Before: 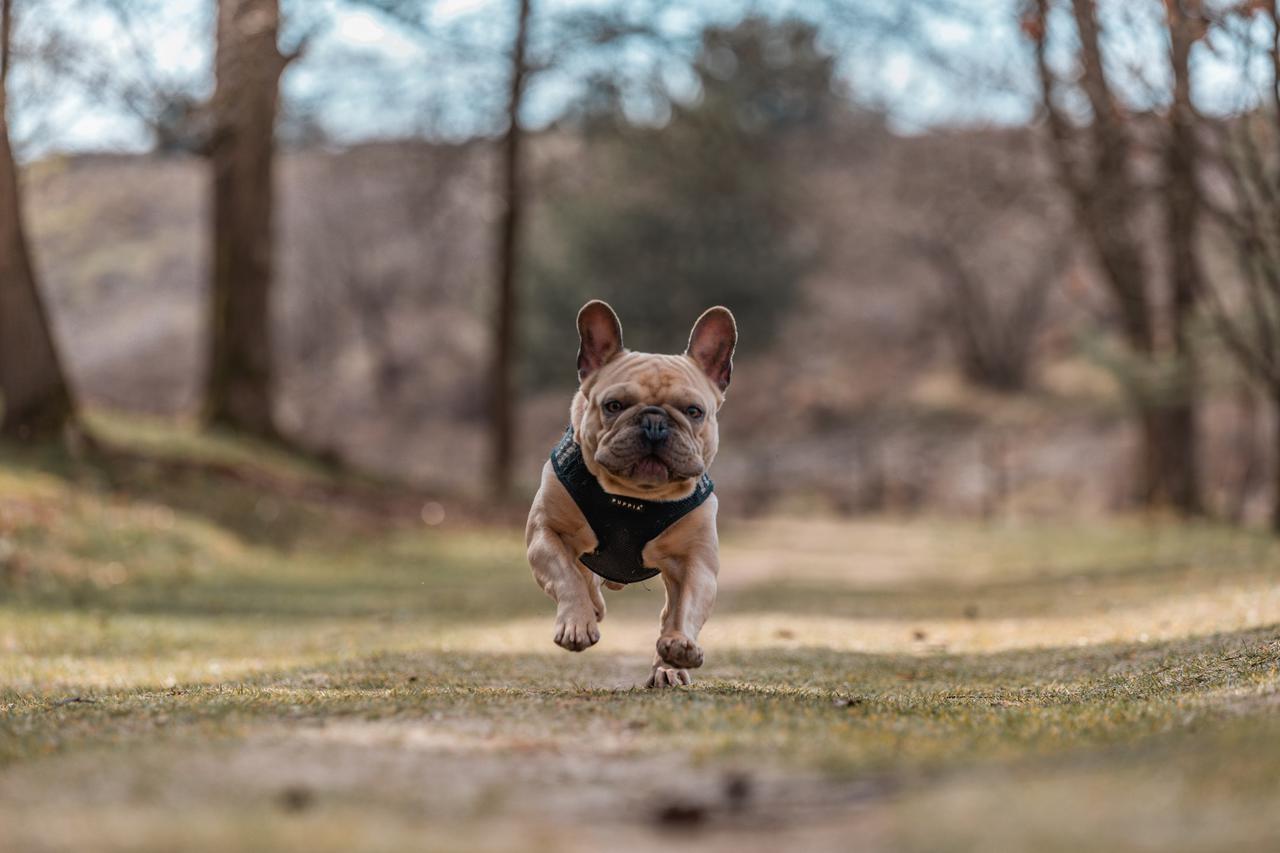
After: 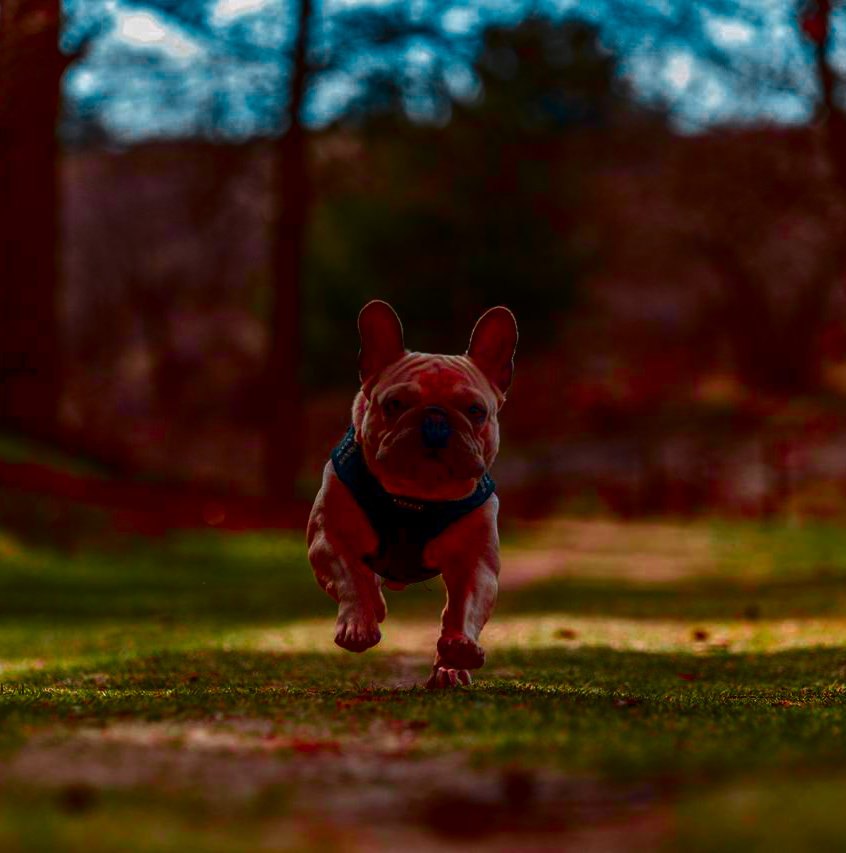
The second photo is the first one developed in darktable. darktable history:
crop: left 17.12%, right 16.762%
tone equalizer: smoothing 1
color zones: curves: ch0 [(0, 0.533) (0.126, 0.533) (0.234, 0.533) (0.368, 0.357) (0.5, 0.5) (0.625, 0.5) (0.74, 0.637) (0.875, 0.5)]; ch1 [(0.004, 0.708) (0.129, 0.662) (0.25, 0.5) (0.375, 0.331) (0.496, 0.396) (0.625, 0.649) (0.739, 0.26) (0.875, 0.5) (1, 0.478)]; ch2 [(0, 0.409) (0.132, 0.403) (0.236, 0.558) (0.379, 0.448) (0.5, 0.5) (0.625, 0.5) (0.691, 0.39) (0.875, 0.5)]
contrast brightness saturation: brightness -0.986, saturation 0.996
